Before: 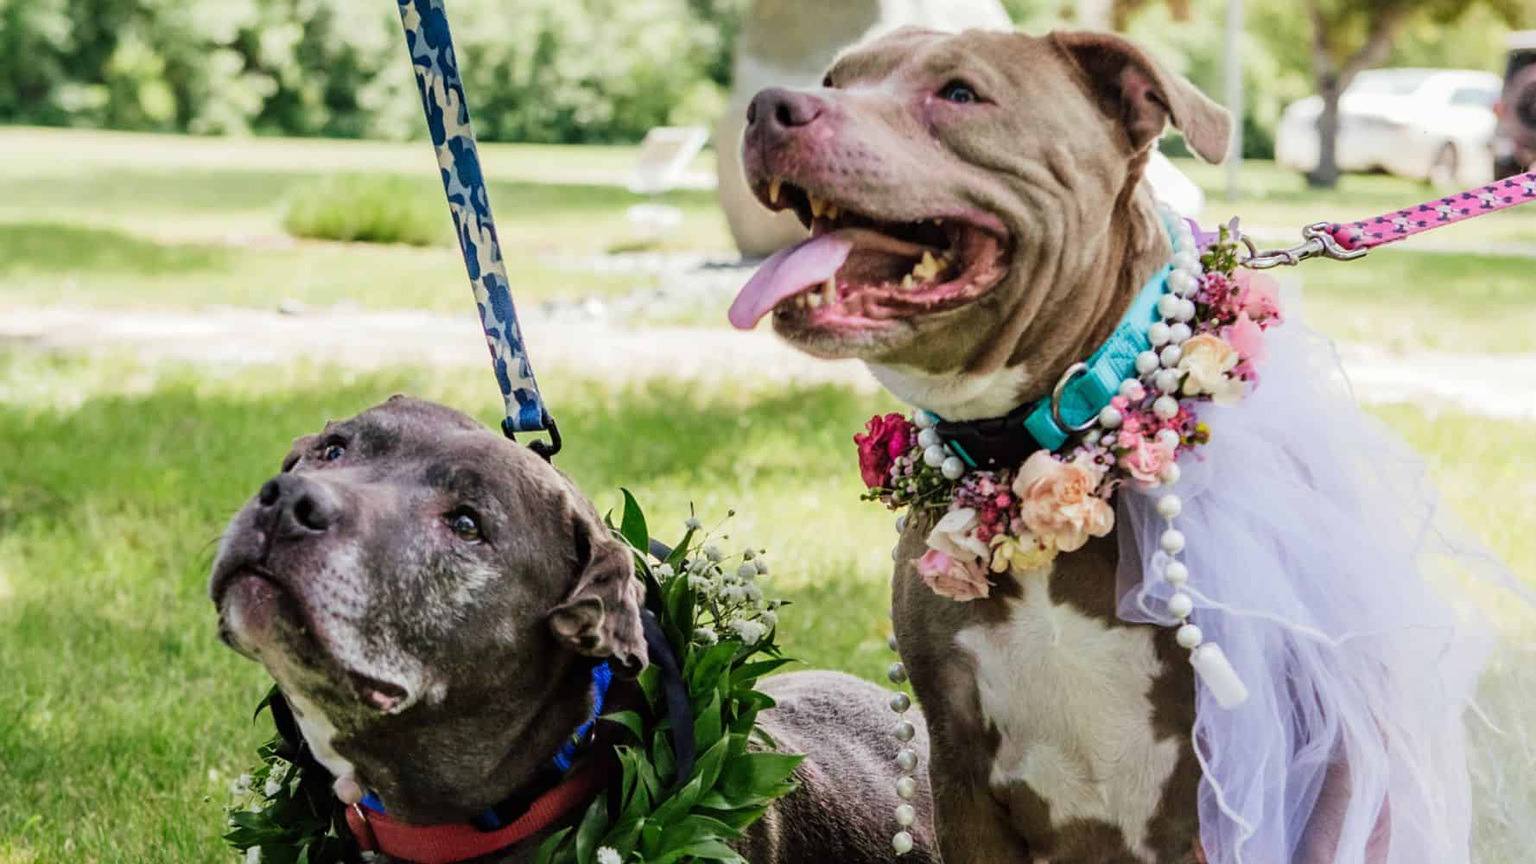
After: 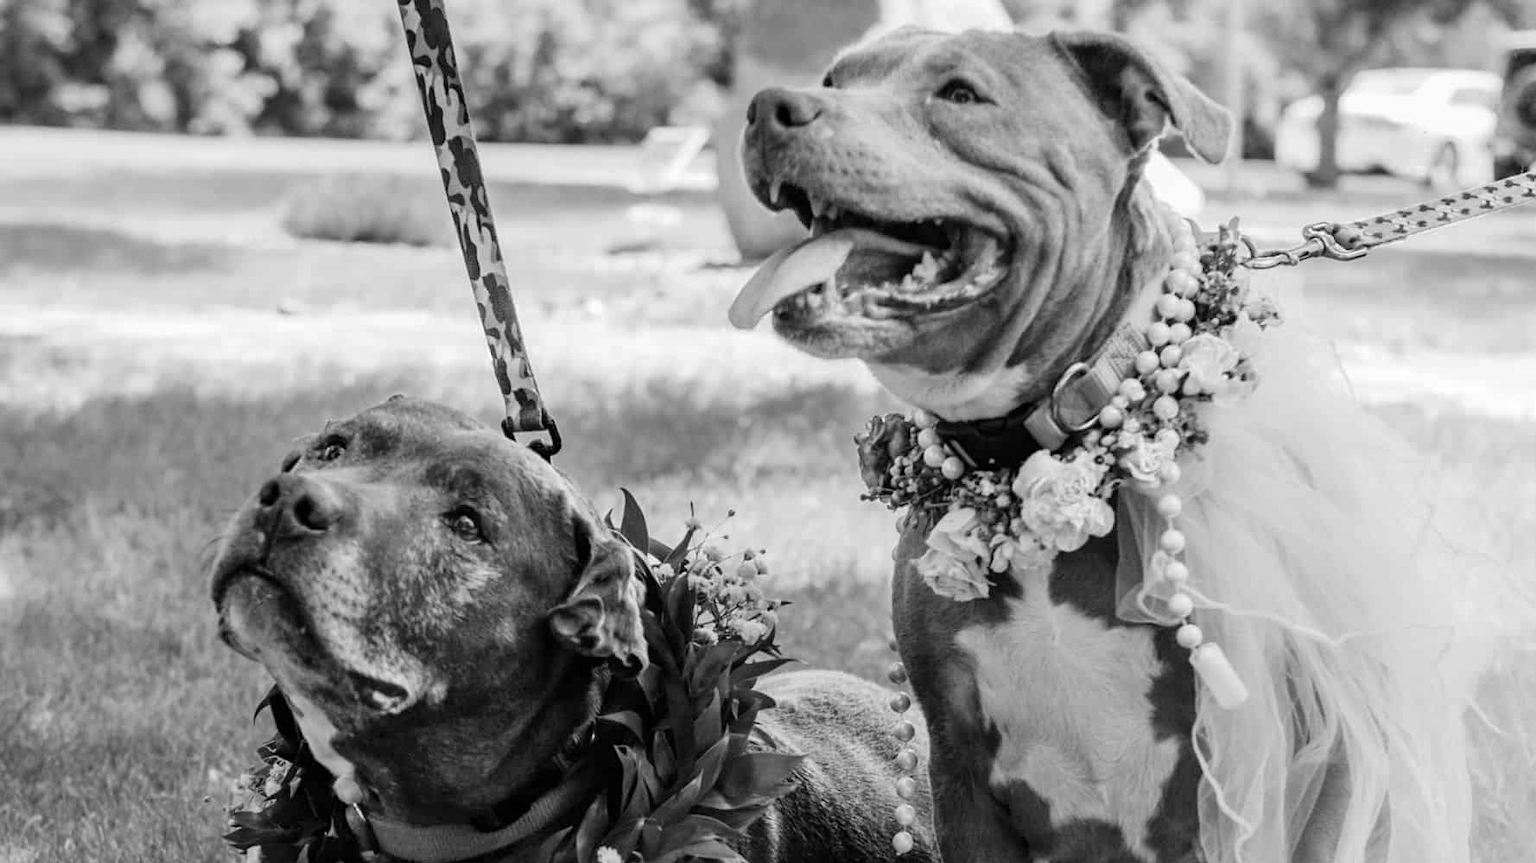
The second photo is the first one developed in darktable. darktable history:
color balance rgb: perceptual saturation grading › global saturation 35%, perceptual saturation grading › highlights -30%, perceptual saturation grading › shadows 35%, perceptual brilliance grading › global brilliance 3%, perceptual brilliance grading › highlights -3%, perceptual brilliance grading › shadows 3%
color zones: curves: ch0 [(0.004, 0.588) (0.116, 0.636) (0.259, 0.476) (0.423, 0.464) (0.75, 0.5)]; ch1 [(0, 0) (0.143, 0) (0.286, 0) (0.429, 0) (0.571, 0) (0.714, 0) (0.857, 0)]
